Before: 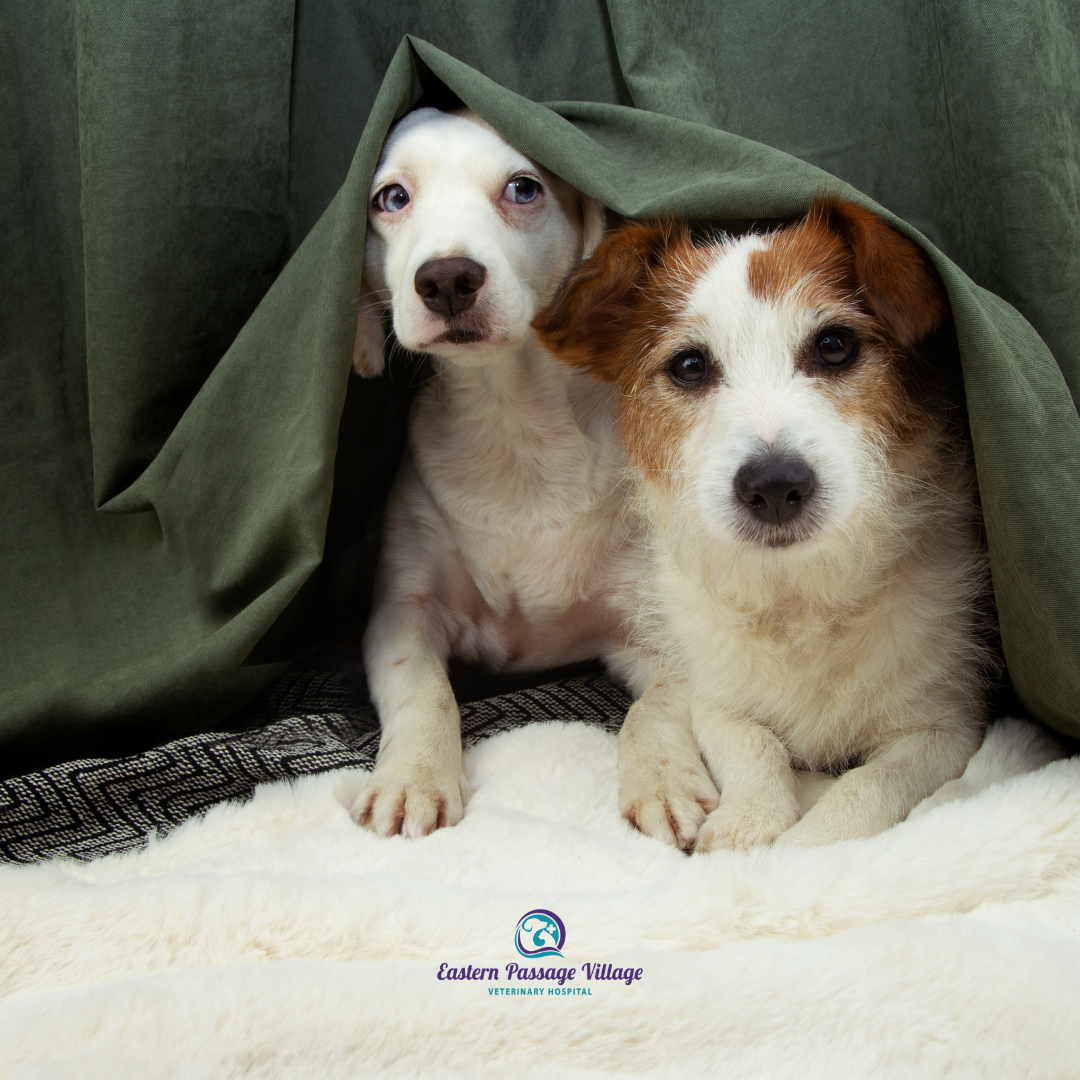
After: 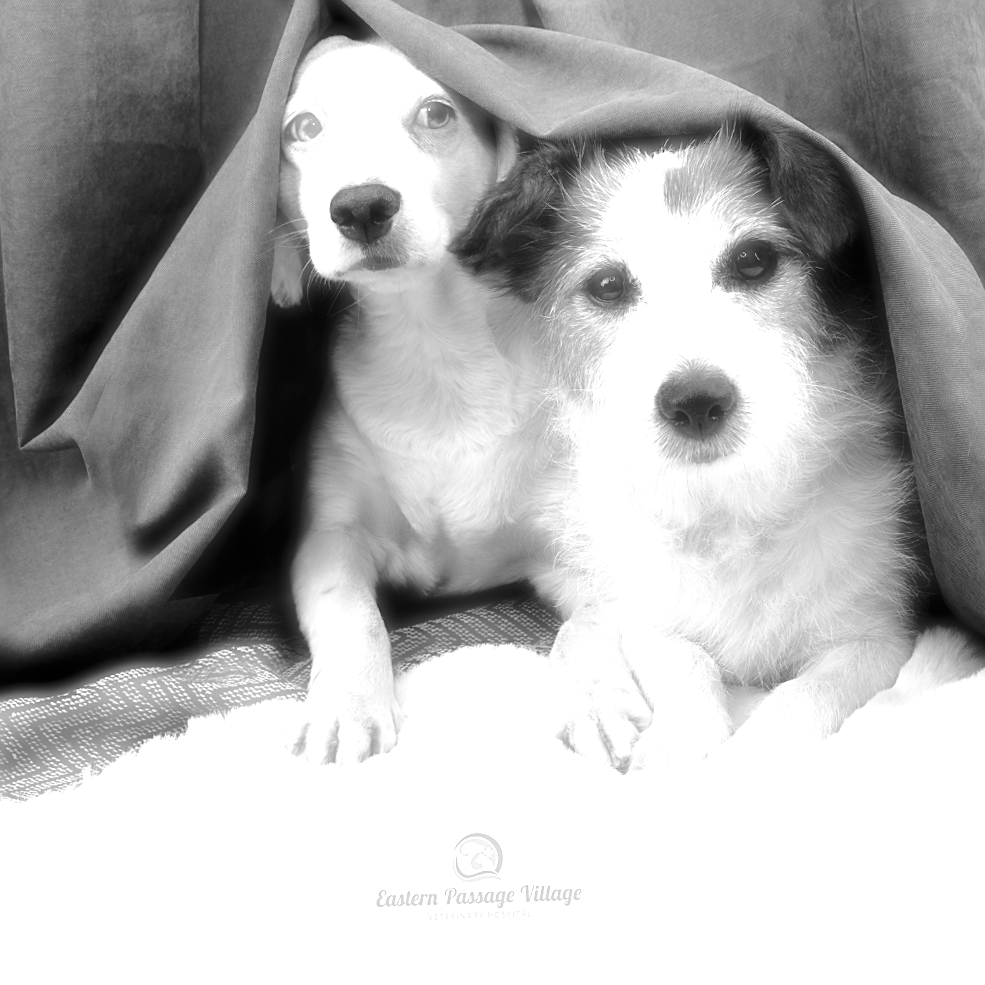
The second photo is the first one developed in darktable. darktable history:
haze removal: strength -0.9, distance 0.225, compatibility mode true, adaptive false
tone curve: curves: ch0 [(0, 0) (0.058, 0.022) (0.265, 0.208) (0.41, 0.417) (0.485, 0.524) (0.638, 0.673) (0.845, 0.828) (0.994, 0.964)]; ch1 [(0, 0) (0.136, 0.146) (0.317, 0.34) (0.382, 0.408) (0.469, 0.482) (0.498, 0.497) (0.557, 0.573) (0.644, 0.643) (0.725, 0.765) (1, 1)]; ch2 [(0, 0) (0.352, 0.403) (0.45, 0.469) (0.502, 0.504) (0.54, 0.524) (0.592, 0.566) (0.638, 0.599) (1, 1)], color space Lab, independent channels, preserve colors none
monochrome: a 0, b 0, size 0.5, highlights 0.57
crop and rotate: angle 1.96°, left 5.673%, top 5.673%
exposure: black level correction 0, exposure 1 EV, compensate exposure bias true, compensate highlight preservation false
sharpen: on, module defaults
